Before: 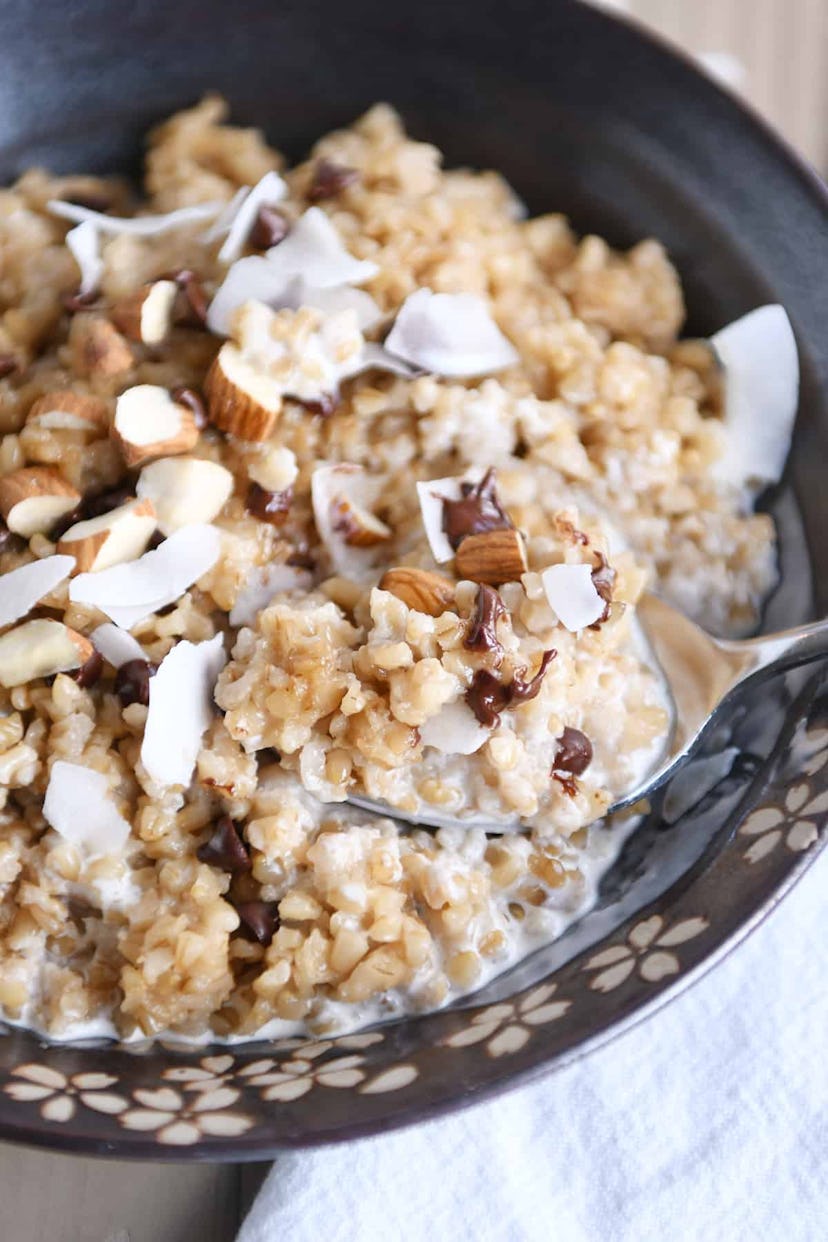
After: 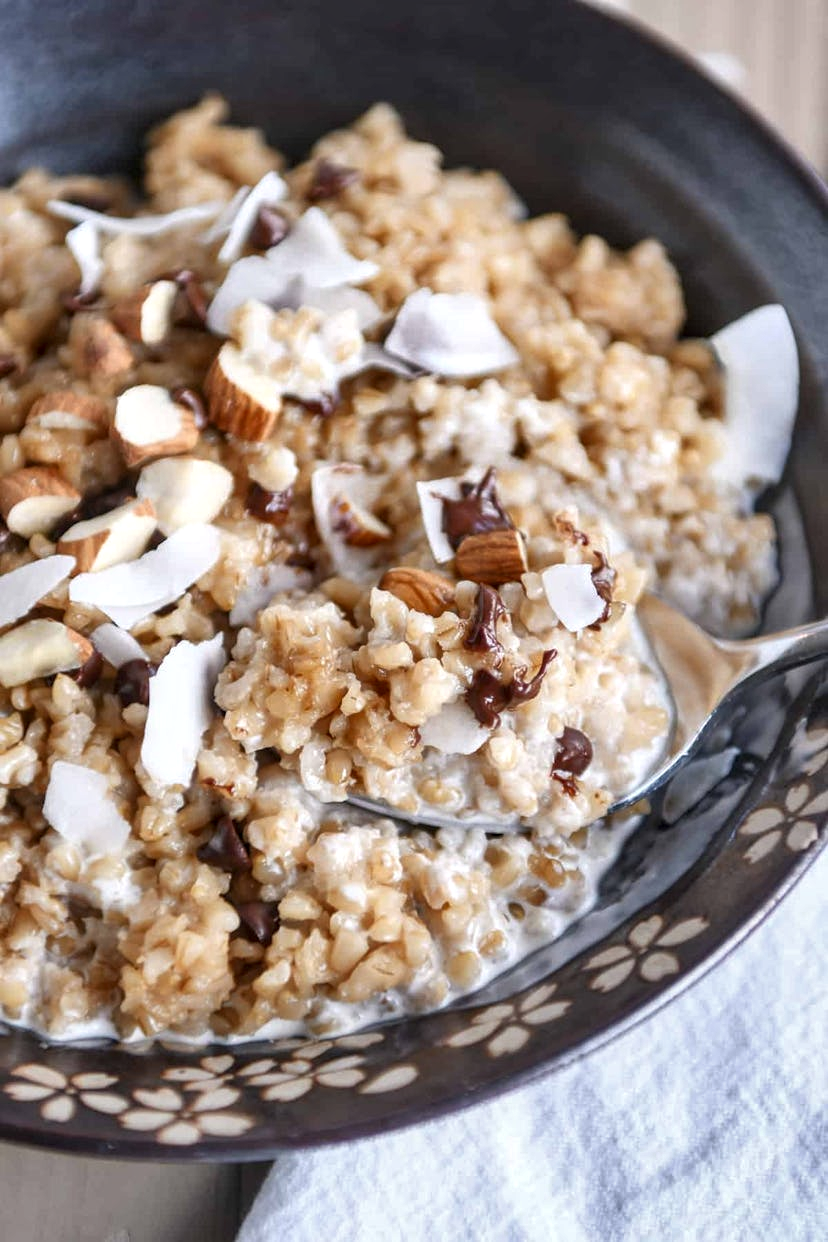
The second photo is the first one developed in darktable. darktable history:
local contrast: detail 130%
color zones: curves: ch1 [(0, 0.469) (0.072, 0.457) (0.243, 0.494) (0.429, 0.5) (0.571, 0.5) (0.714, 0.5) (0.857, 0.5) (1, 0.469)]; ch2 [(0, 0.499) (0.143, 0.467) (0.242, 0.436) (0.429, 0.493) (0.571, 0.5) (0.714, 0.5) (0.857, 0.5) (1, 0.499)], mix -62.31%
shadows and highlights: shadows 39.88, highlights -54.12, low approximation 0.01, soften with gaussian
